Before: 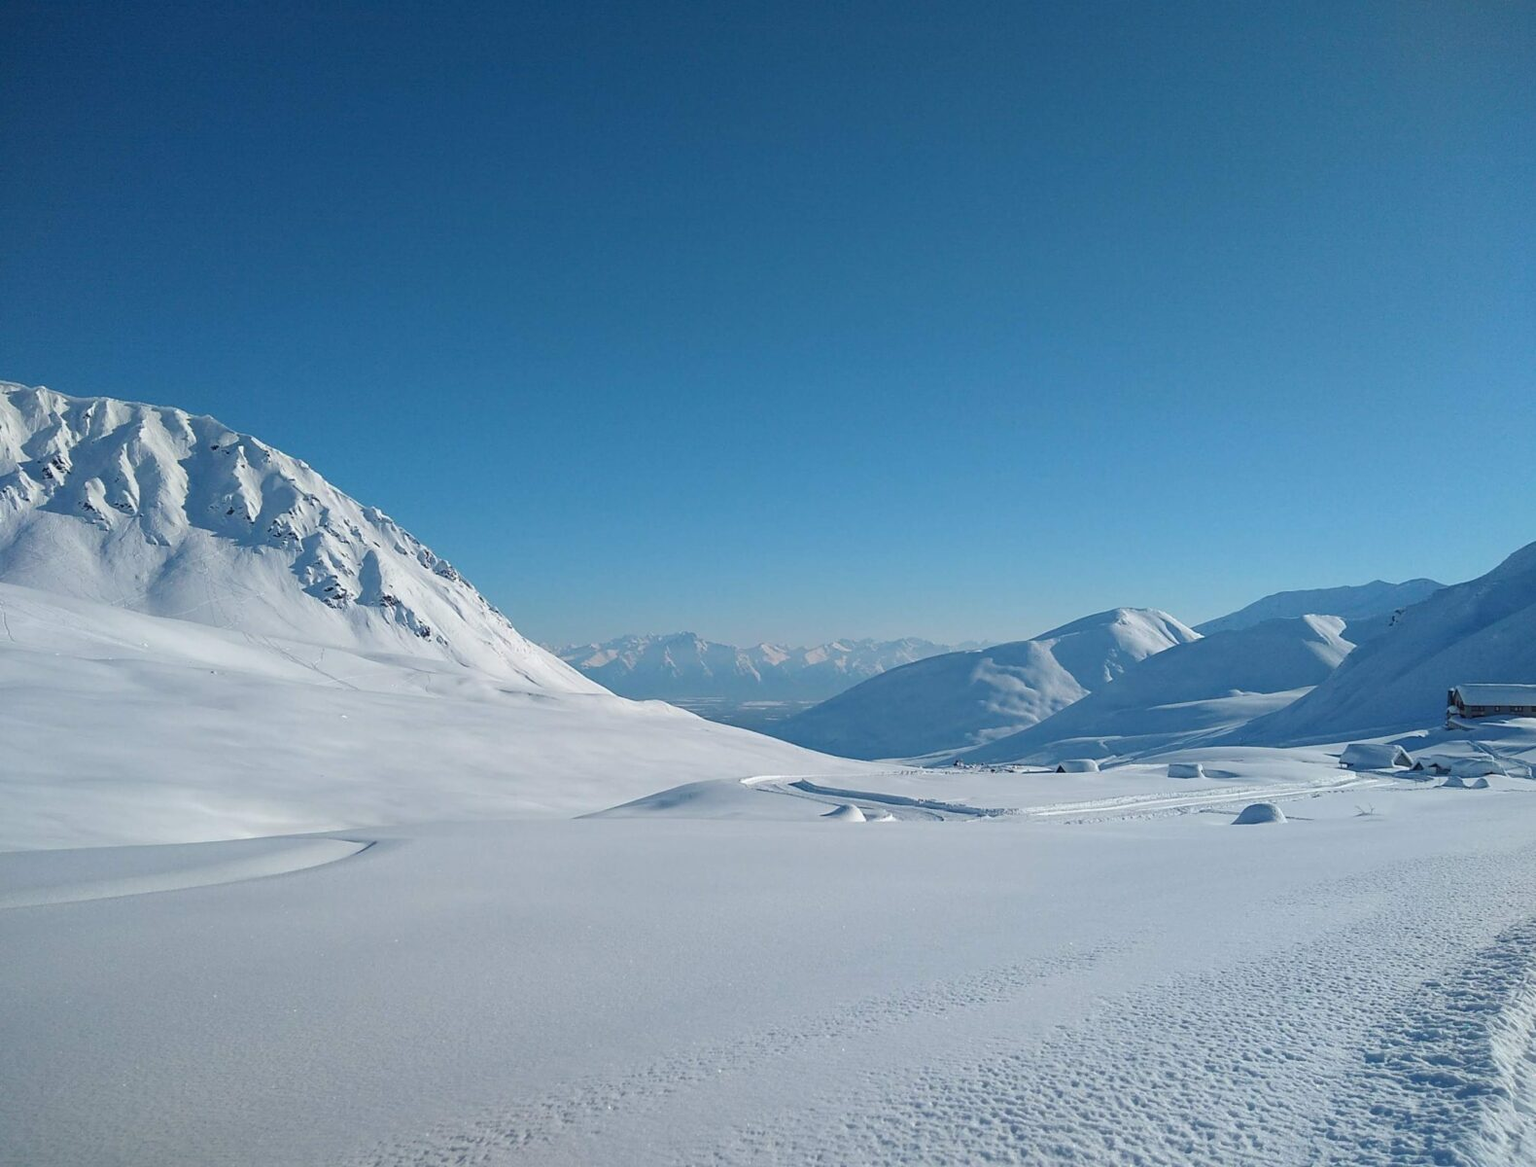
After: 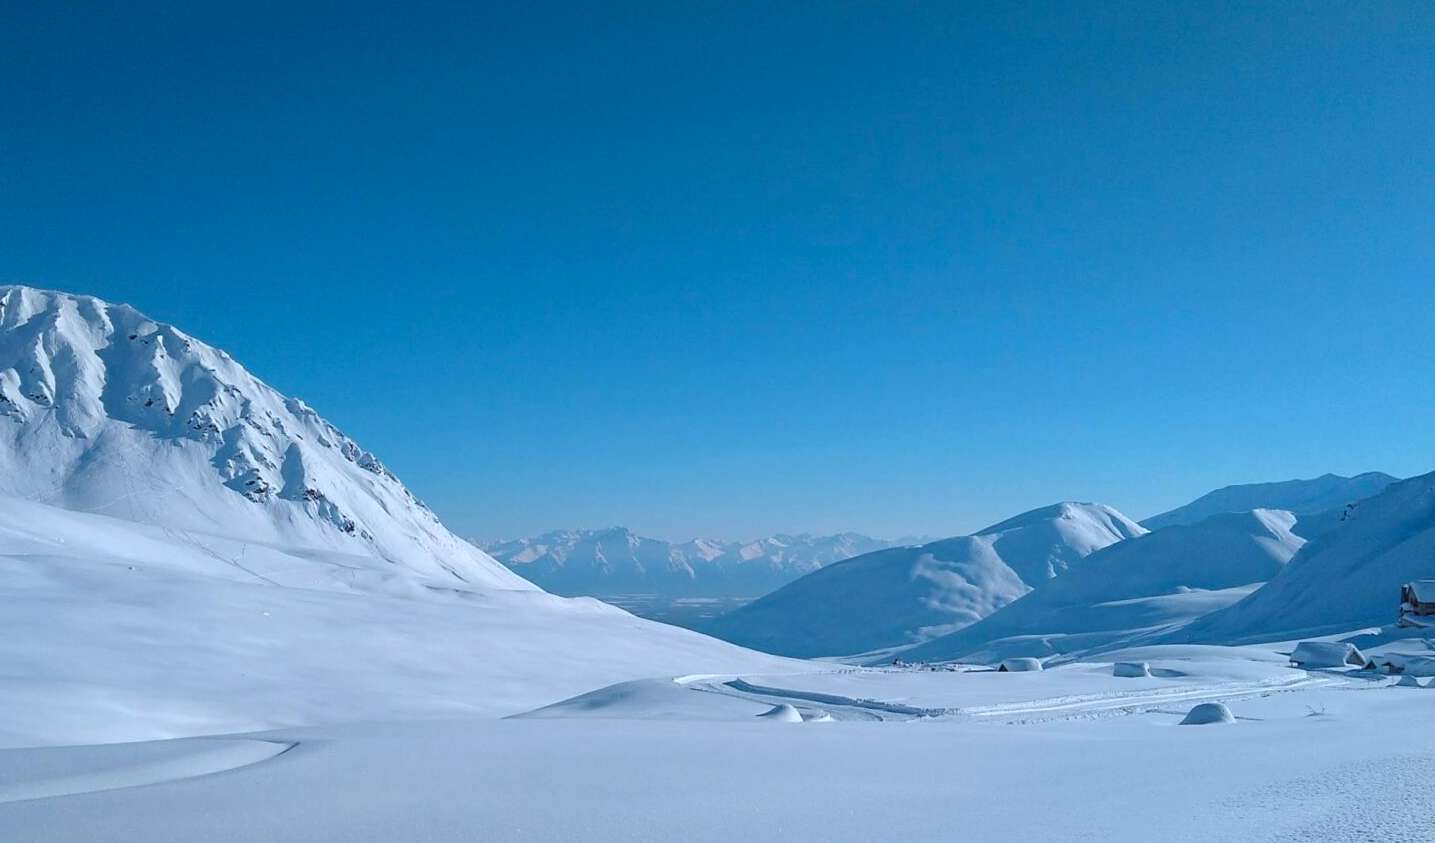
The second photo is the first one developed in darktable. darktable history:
crop: left 5.596%, top 10.314%, right 3.534%, bottom 19.395%
color correction: highlights a* -2.24, highlights b* -18.1
